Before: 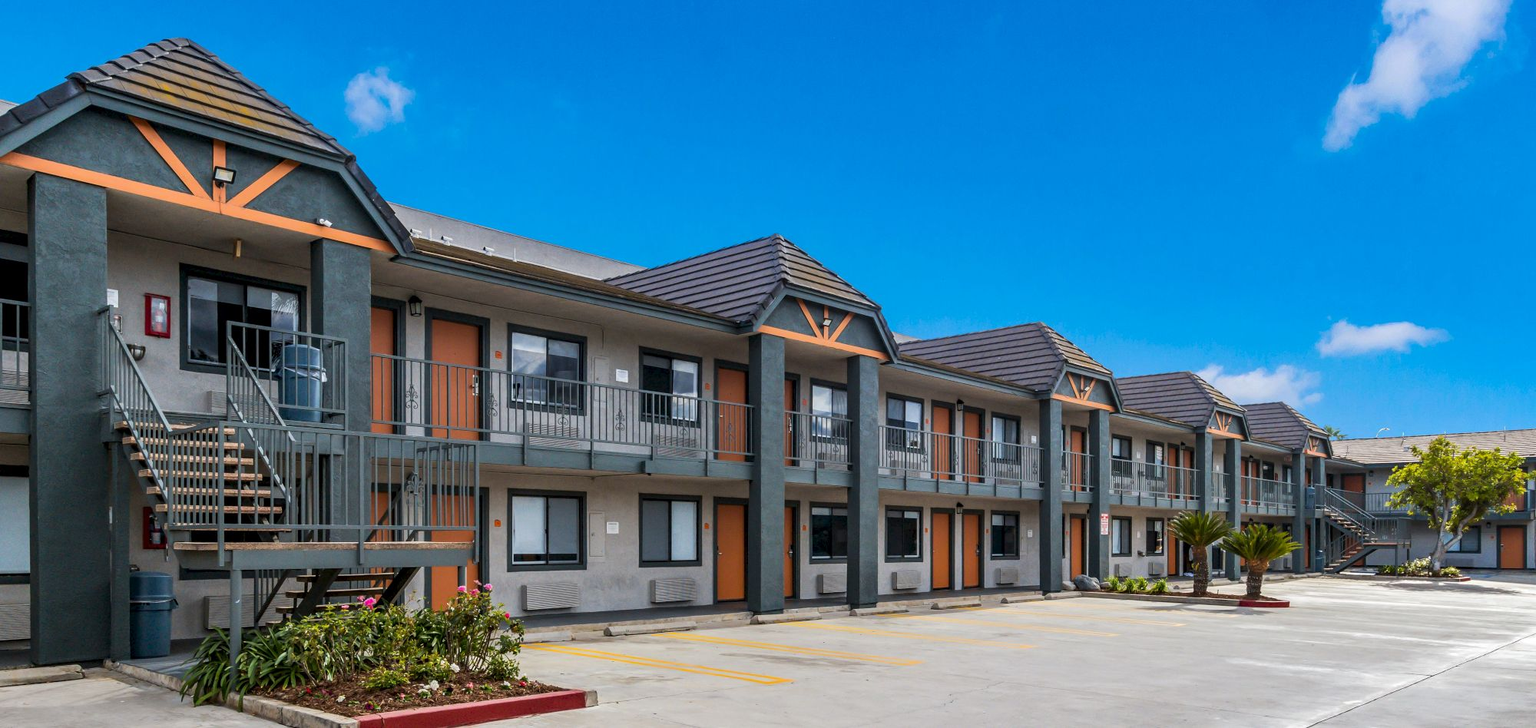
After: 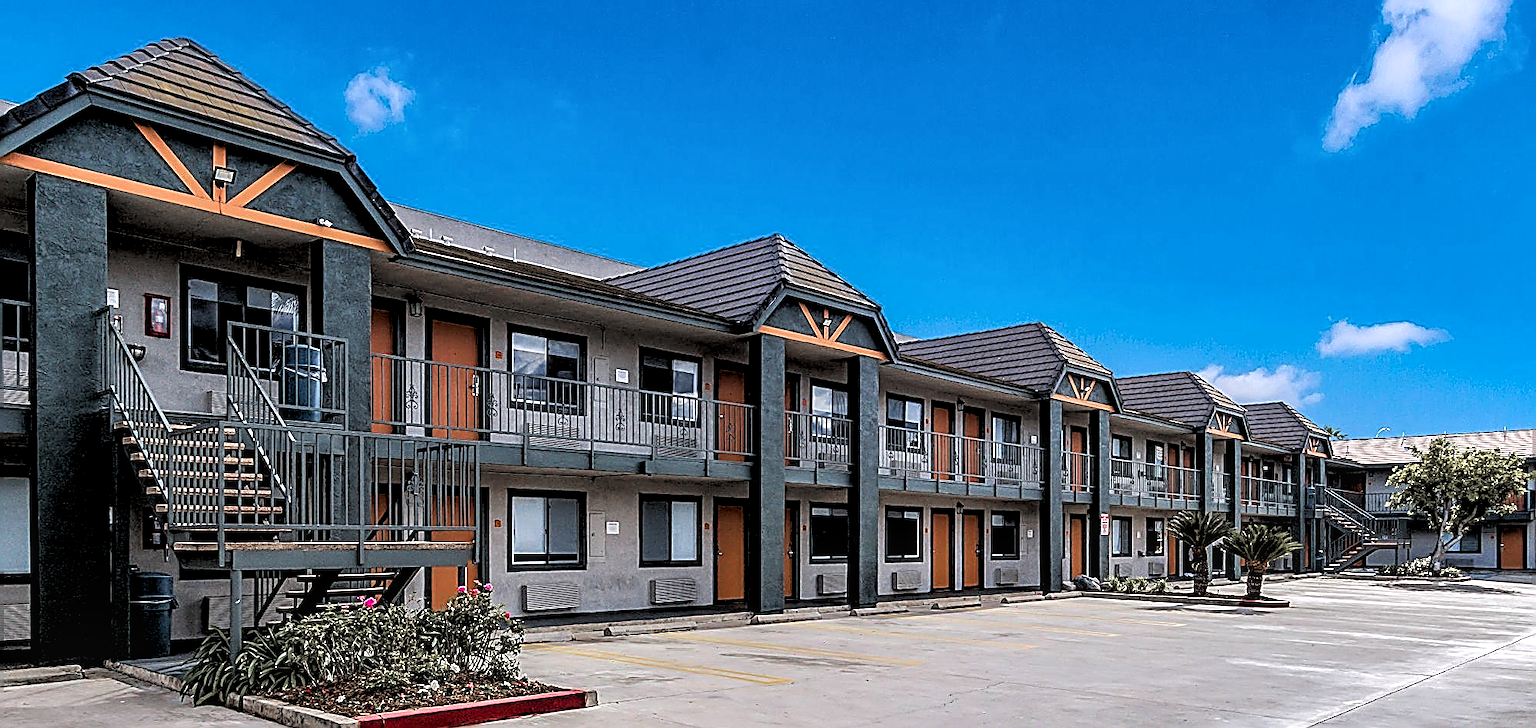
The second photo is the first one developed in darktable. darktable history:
local contrast: on, module defaults
rgb levels: levels [[0.034, 0.472, 0.904], [0, 0.5, 1], [0, 0.5, 1]]
color zones: curves: ch1 [(0, 0.708) (0.088, 0.648) (0.245, 0.187) (0.429, 0.326) (0.571, 0.498) (0.714, 0.5) (0.857, 0.5) (1, 0.708)]
white balance: red 1.009, blue 1.027
sharpen: amount 2
